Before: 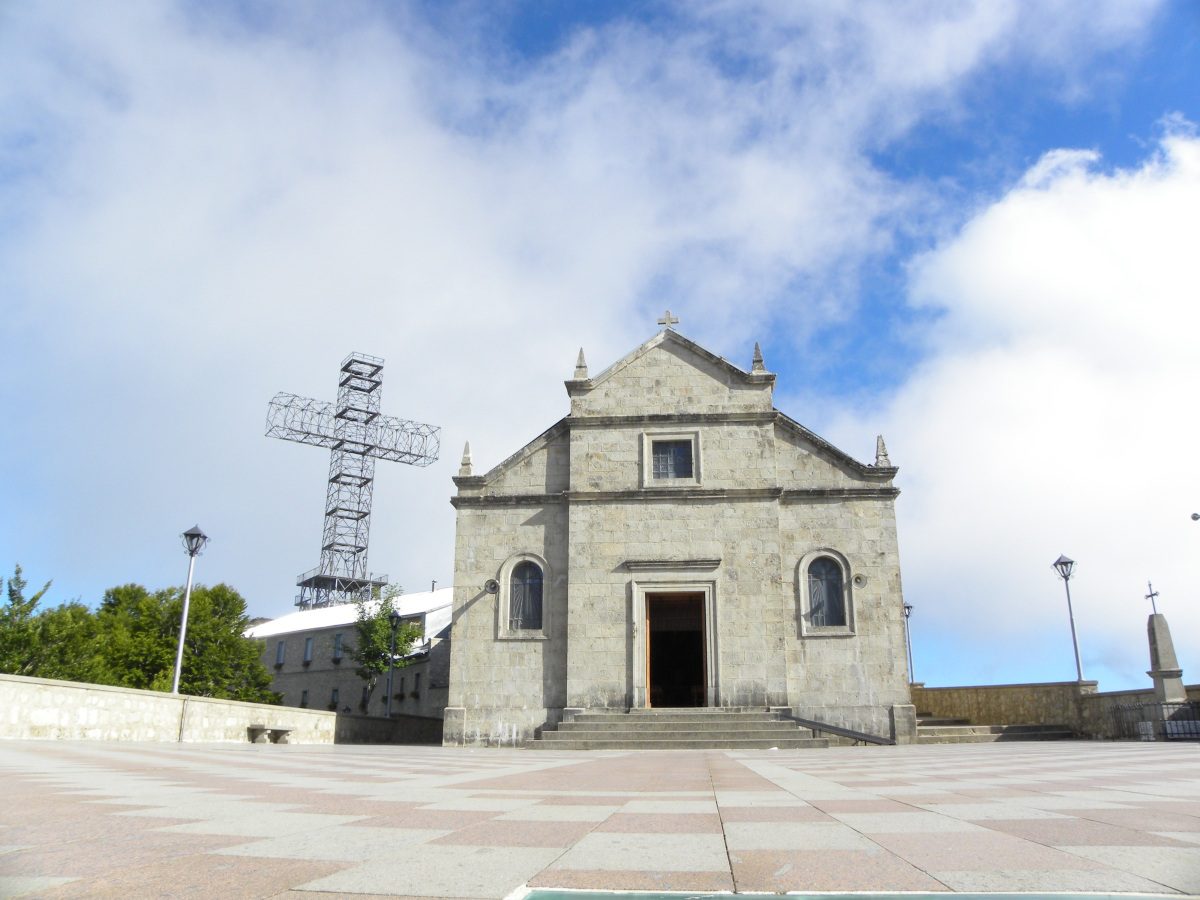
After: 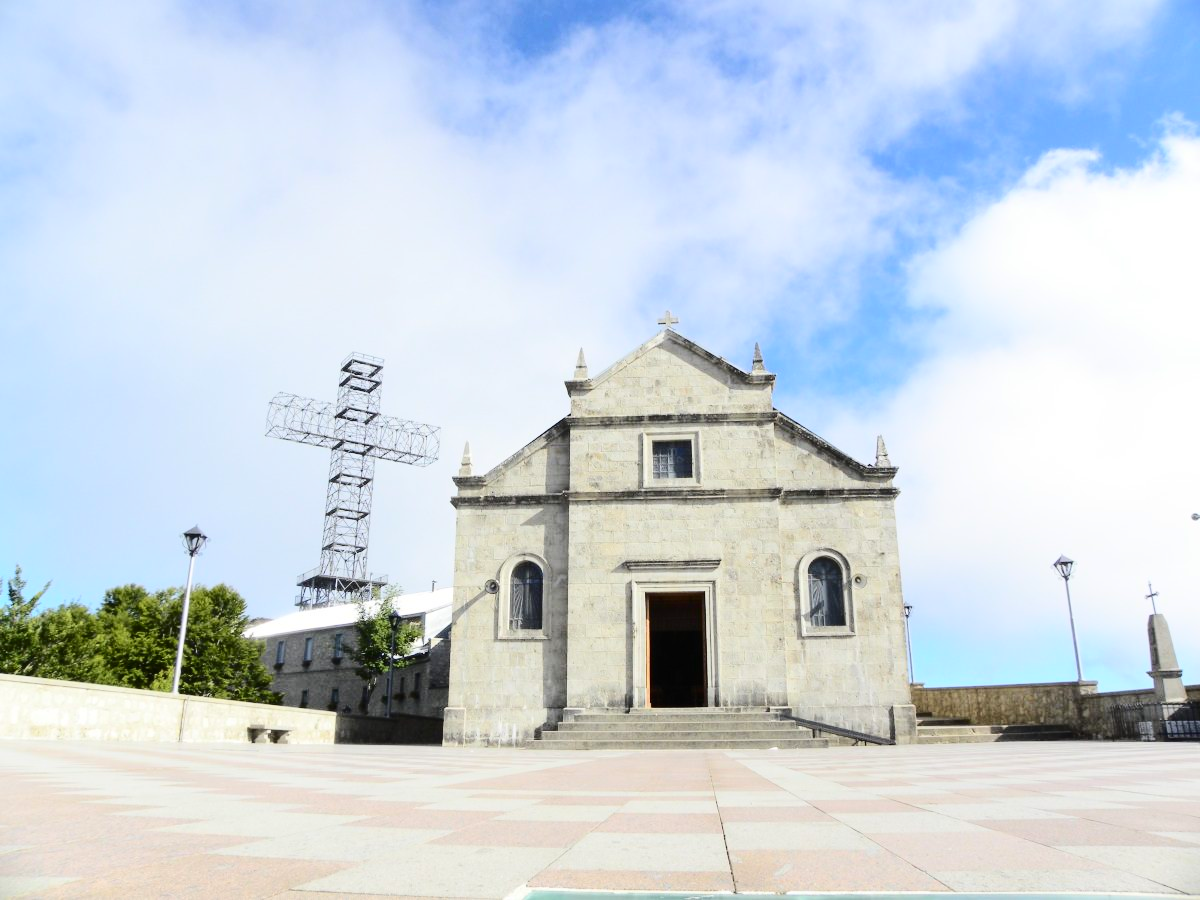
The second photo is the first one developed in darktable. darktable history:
contrast brightness saturation: saturation 0.102
tone curve: curves: ch0 [(0, 0) (0.003, 0.002) (0.011, 0.008) (0.025, 0.017) (0.044, 0.027) (0.069, 0.037) (0.1, 0.052) (0.136, 0.074) (0.177, 0.11) (0.224, 0.155) (0.277, 0.237) (0.335, 0.34) (0.399, 0.467) (0.468, 0.584) (0.543, 0.683) (0.623, 0.762) (0.709, 0.827) (0.801, 0.888) (0.898, 0.947) (1, 1)], color space Lab, independent channels, preserve colors none
